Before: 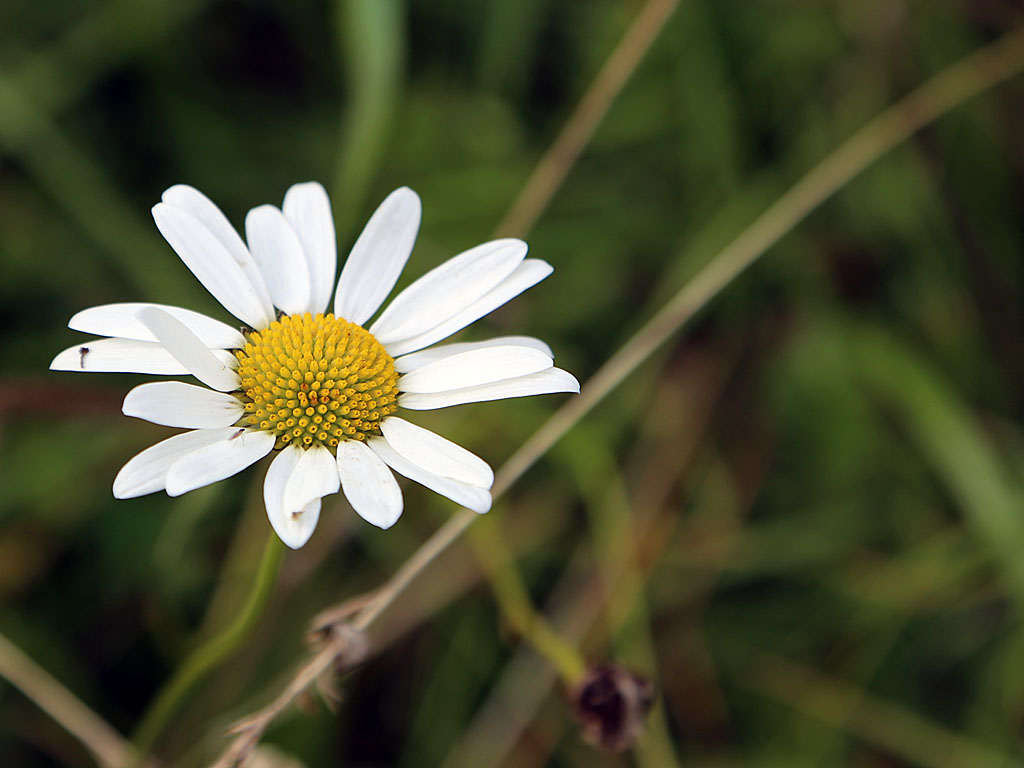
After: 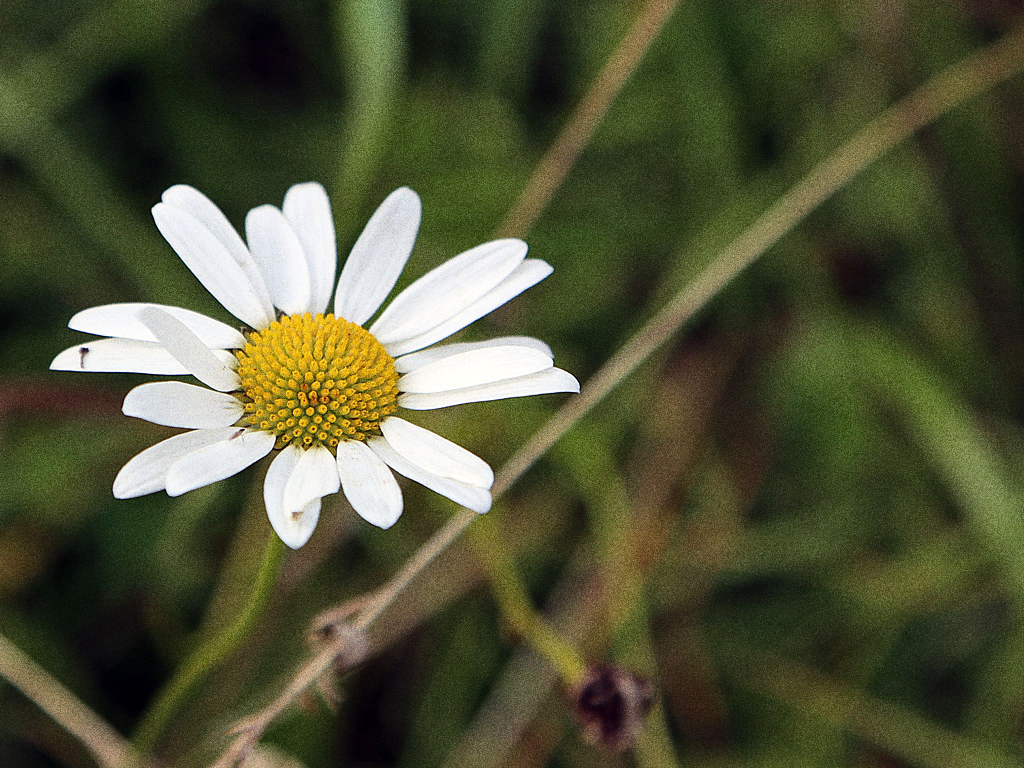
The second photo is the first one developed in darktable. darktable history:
grain: coarseness 10.62 ISO, strength 55.56%
shadows and highlights: shadows 32, highlights -32, soften with gaussian
